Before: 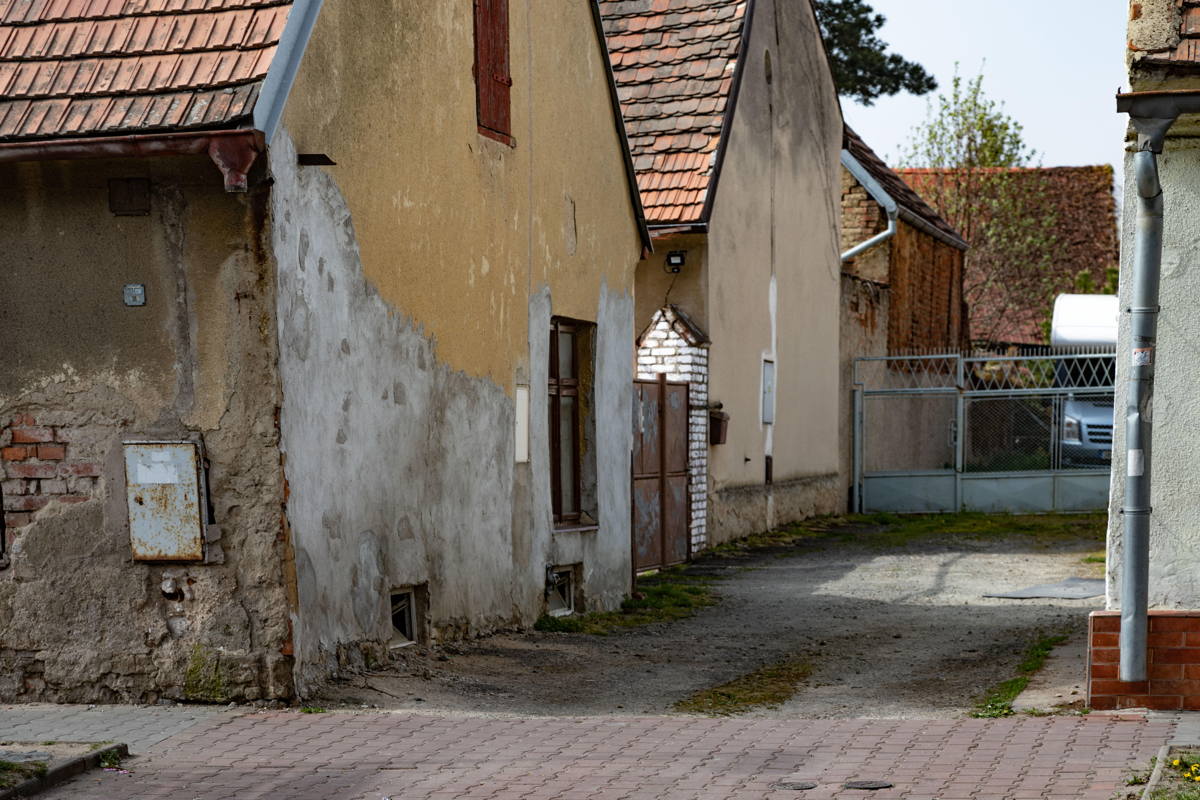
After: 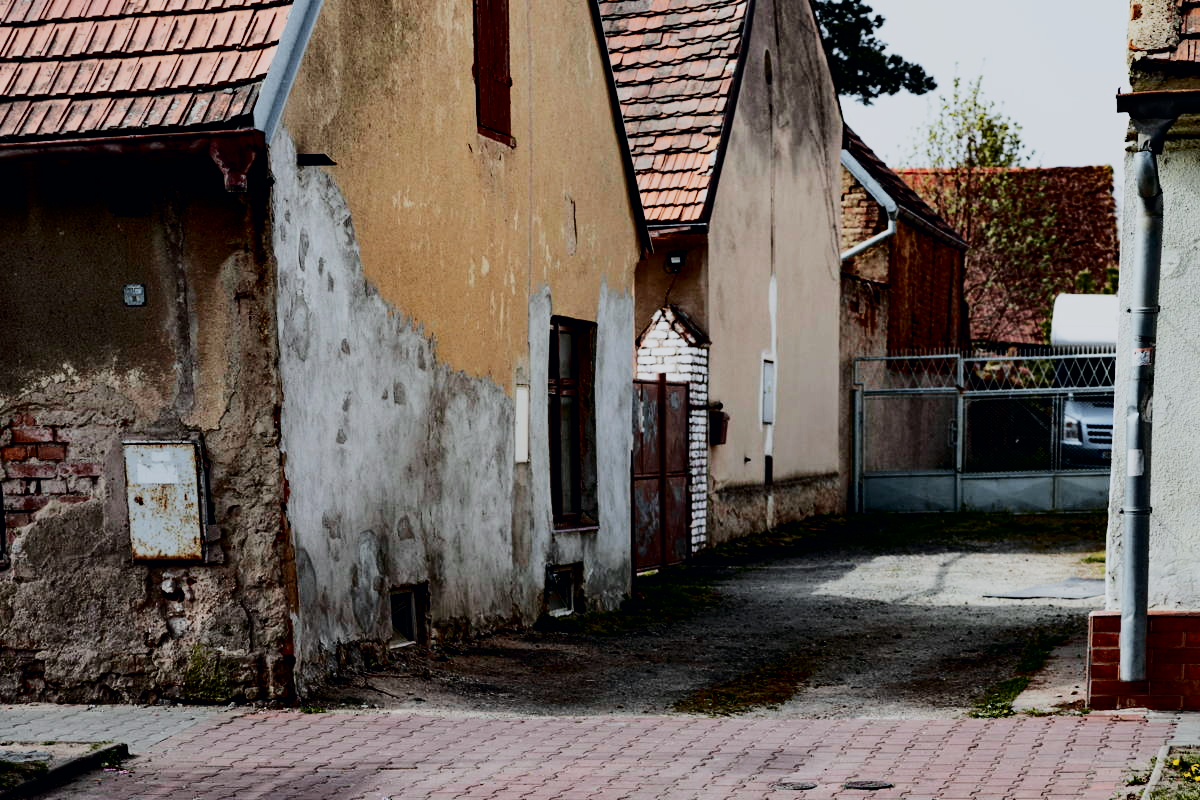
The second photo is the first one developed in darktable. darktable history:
sigmoid: contrast 1.8, skew -0.2, preserve hue 0%, red attenuation 0.1, red rotation 0.035, green attenuation 0.1, green rotation -0.017, blue attenuation 0.15, blue rotation -0.052, base primaries Rec2020
tone curve: curves: ch0 [(0, 0) (0.049, 0.01) (0.154, 0.081) (0.491, 0.519) (0.748, 0.765) (1, 0.919)]; ch1 [(0, 0) (0.172, 0.123) (0.317, 0.272) (0.391, 0.424) (0.499, 0.497) (0.531, 0.541) (0.615, 0.608) (0.741, 0.783) (1, 1)]; ch2 [(0, 0) (0.411, 0.424) (0.483, 0.478) (0.546, 0.532) (0.652, 0.633) (1, 1)], color space Lab, independent channels, preserve colors none
